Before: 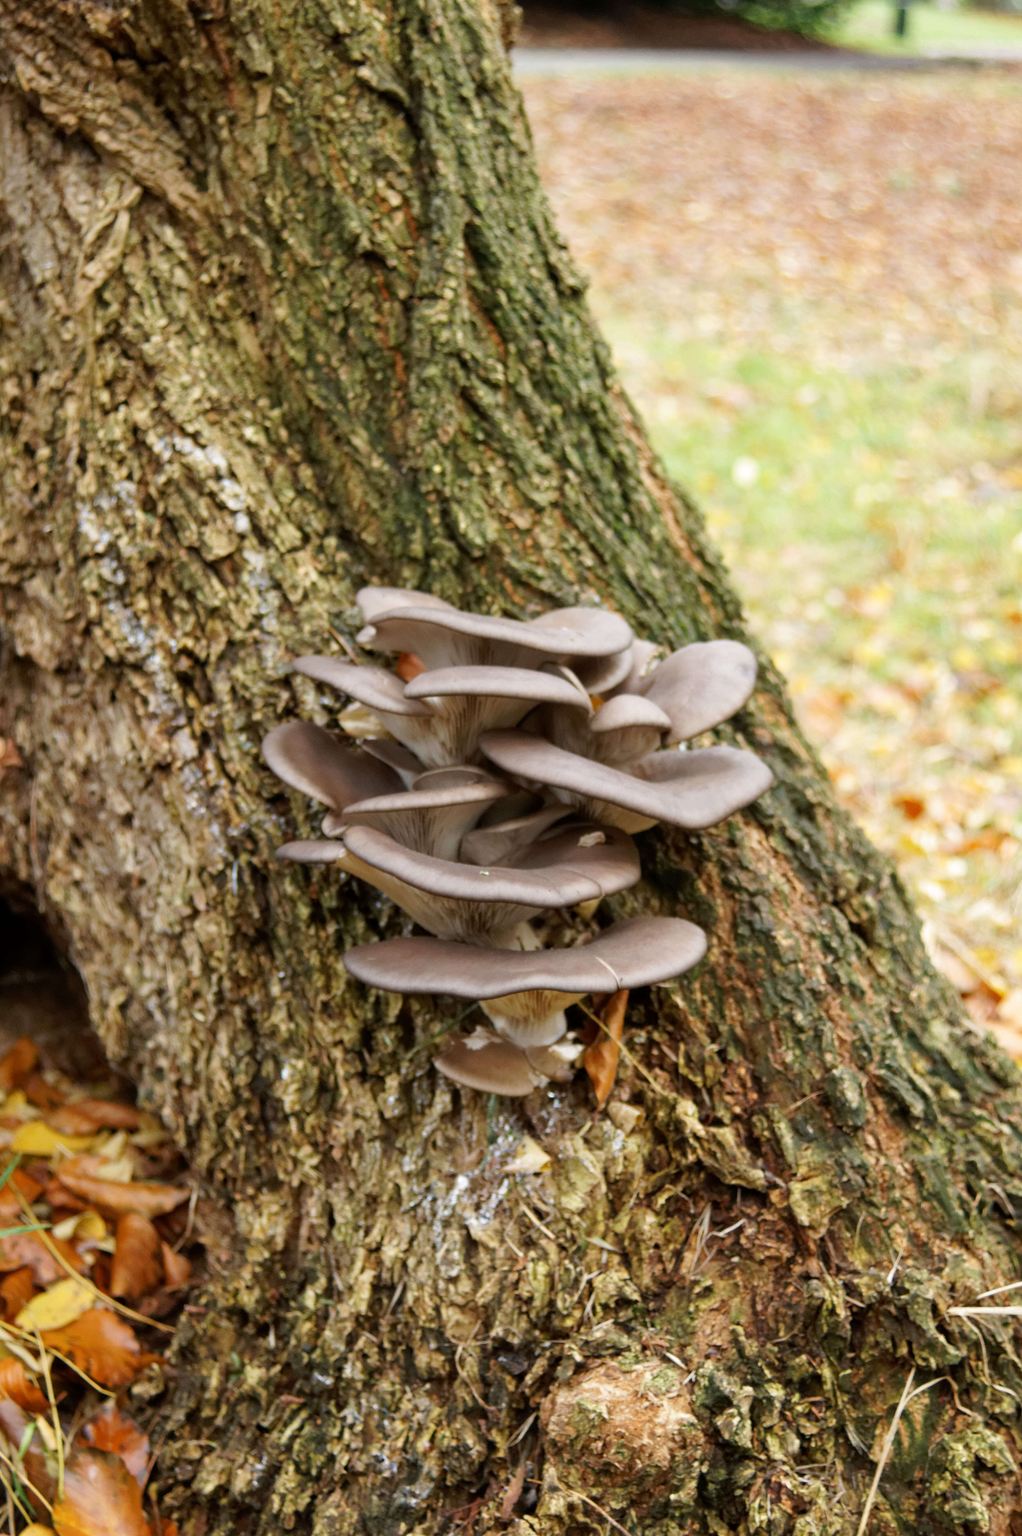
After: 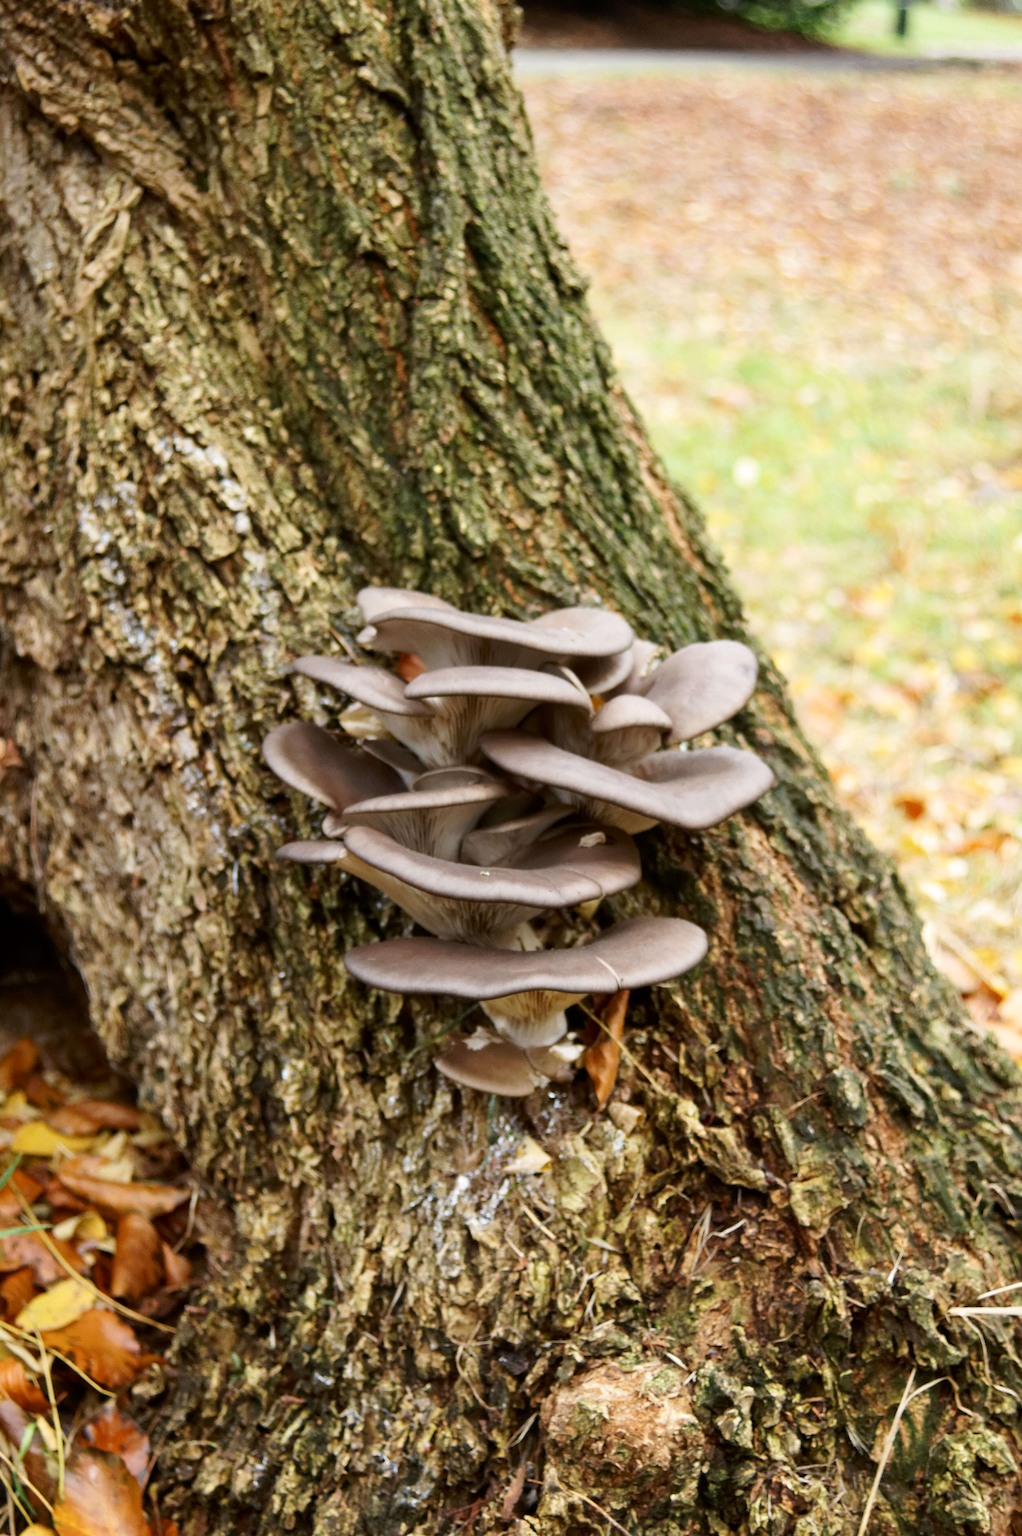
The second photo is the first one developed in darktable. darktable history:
contrast brightness saturation: contrast 0.144
exposure: compensate exposure bias true, compensate highlight preservation false
levels: mode automatic
